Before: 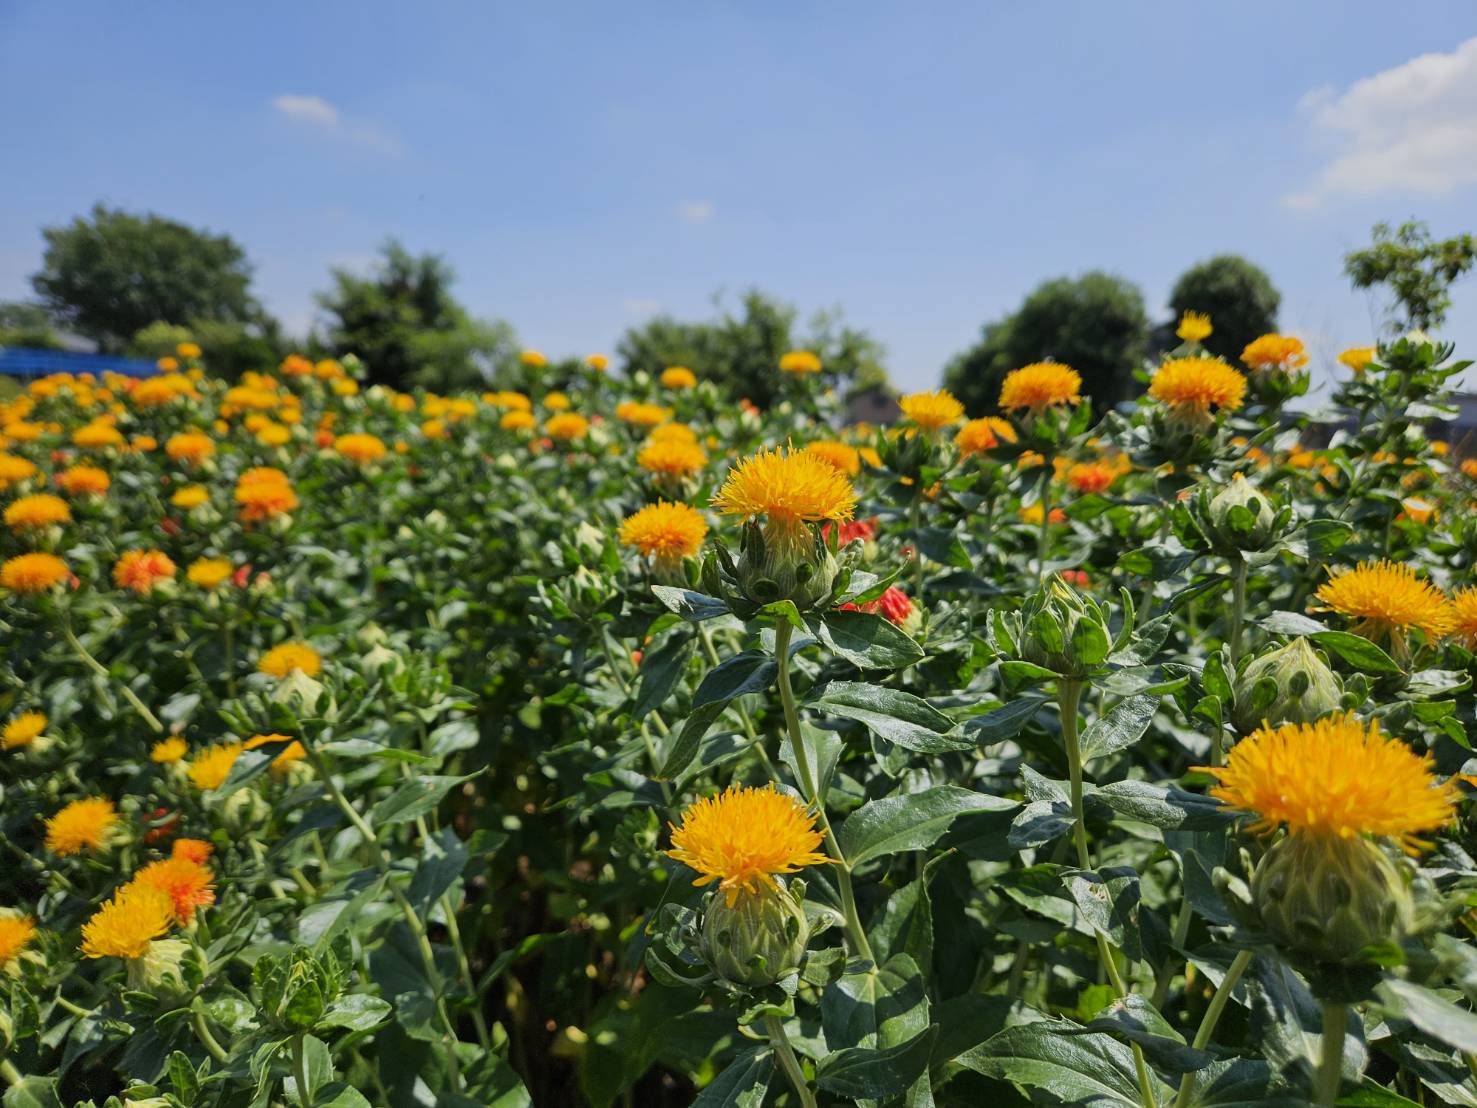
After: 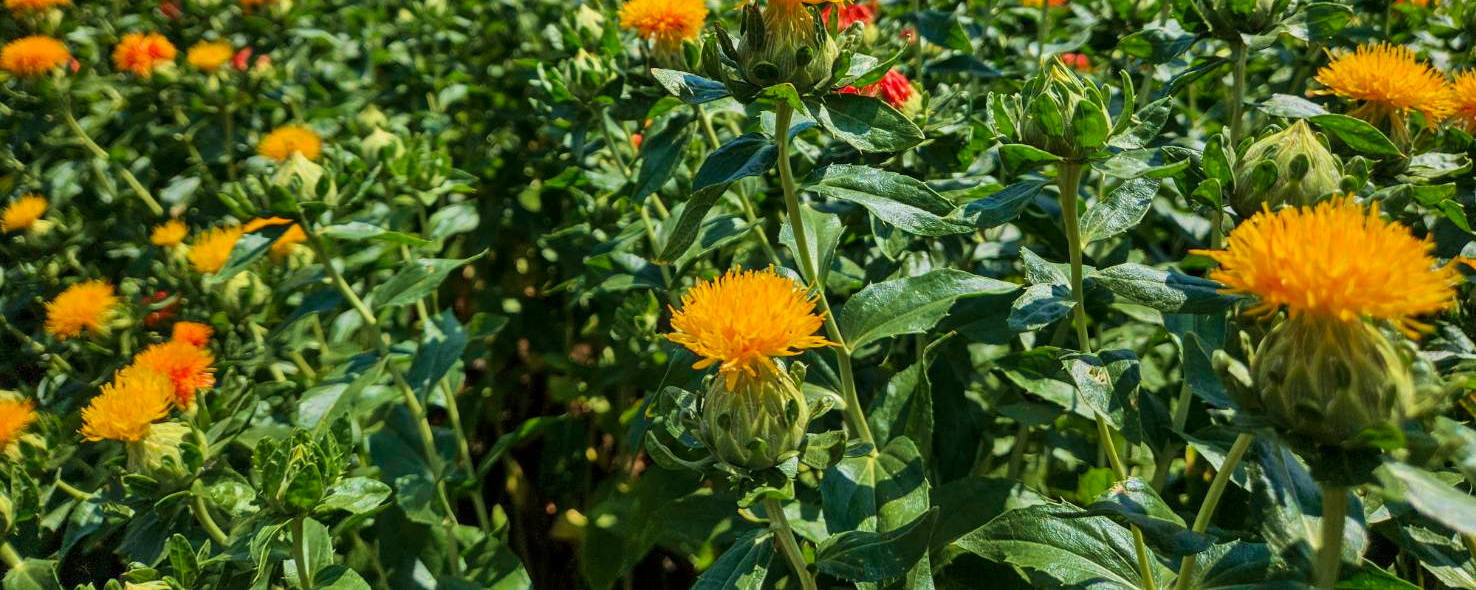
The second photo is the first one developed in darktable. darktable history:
crop and rotate: top 46.746%, right 0.038%
local contrast: on, module defaults
velvia: strength 50.1%
